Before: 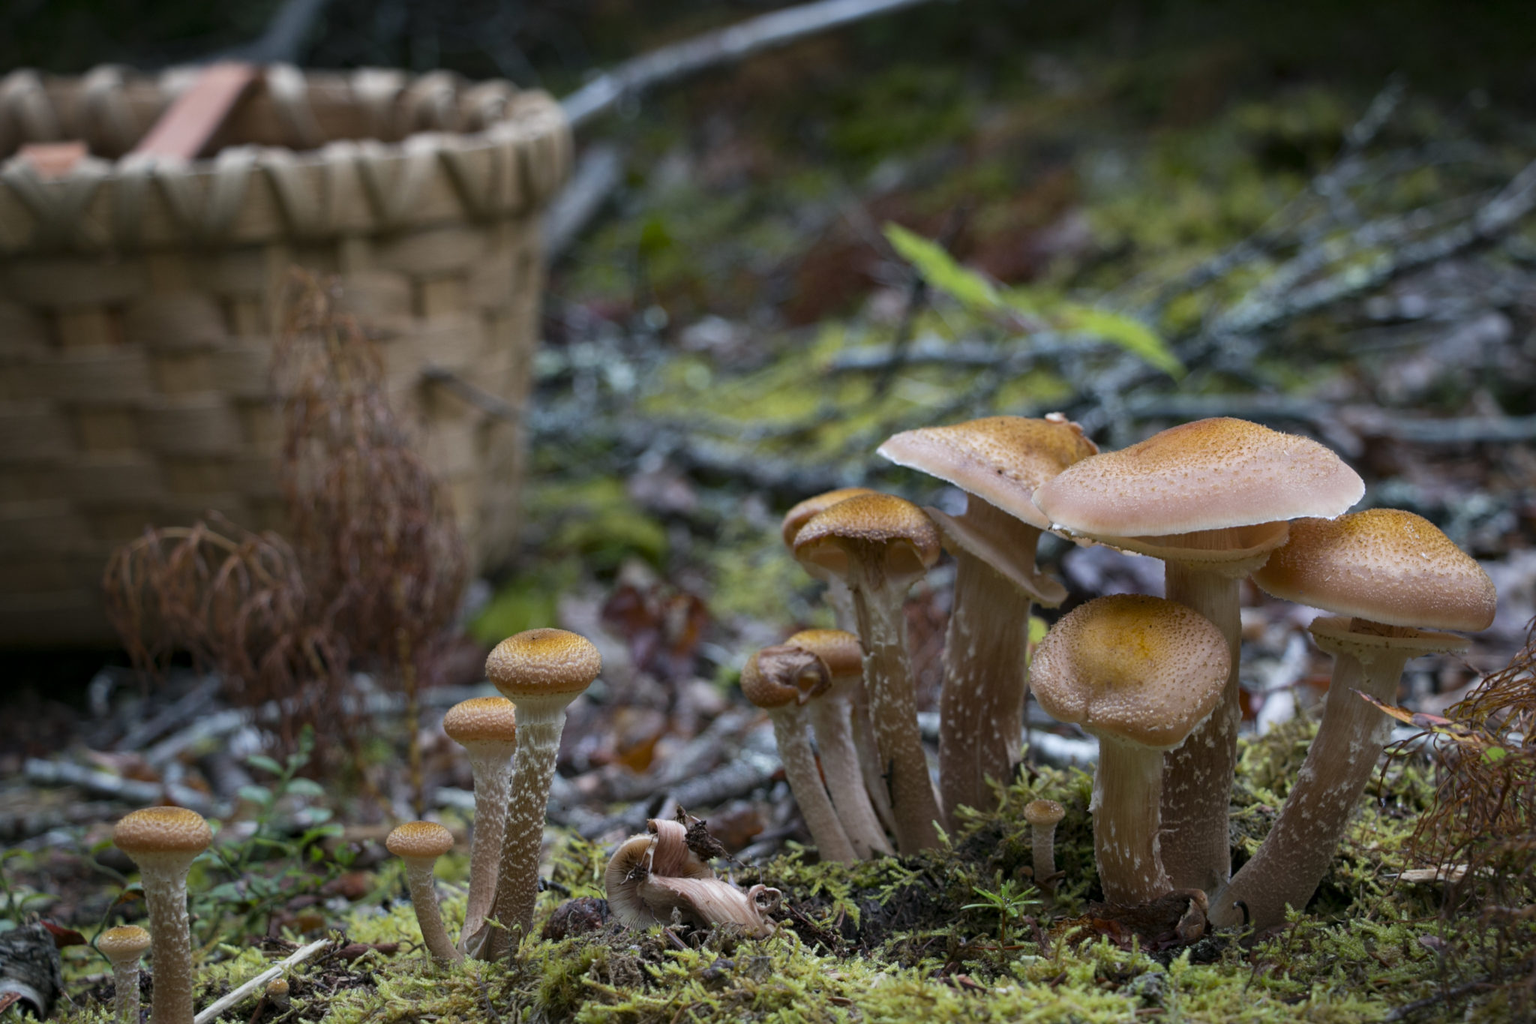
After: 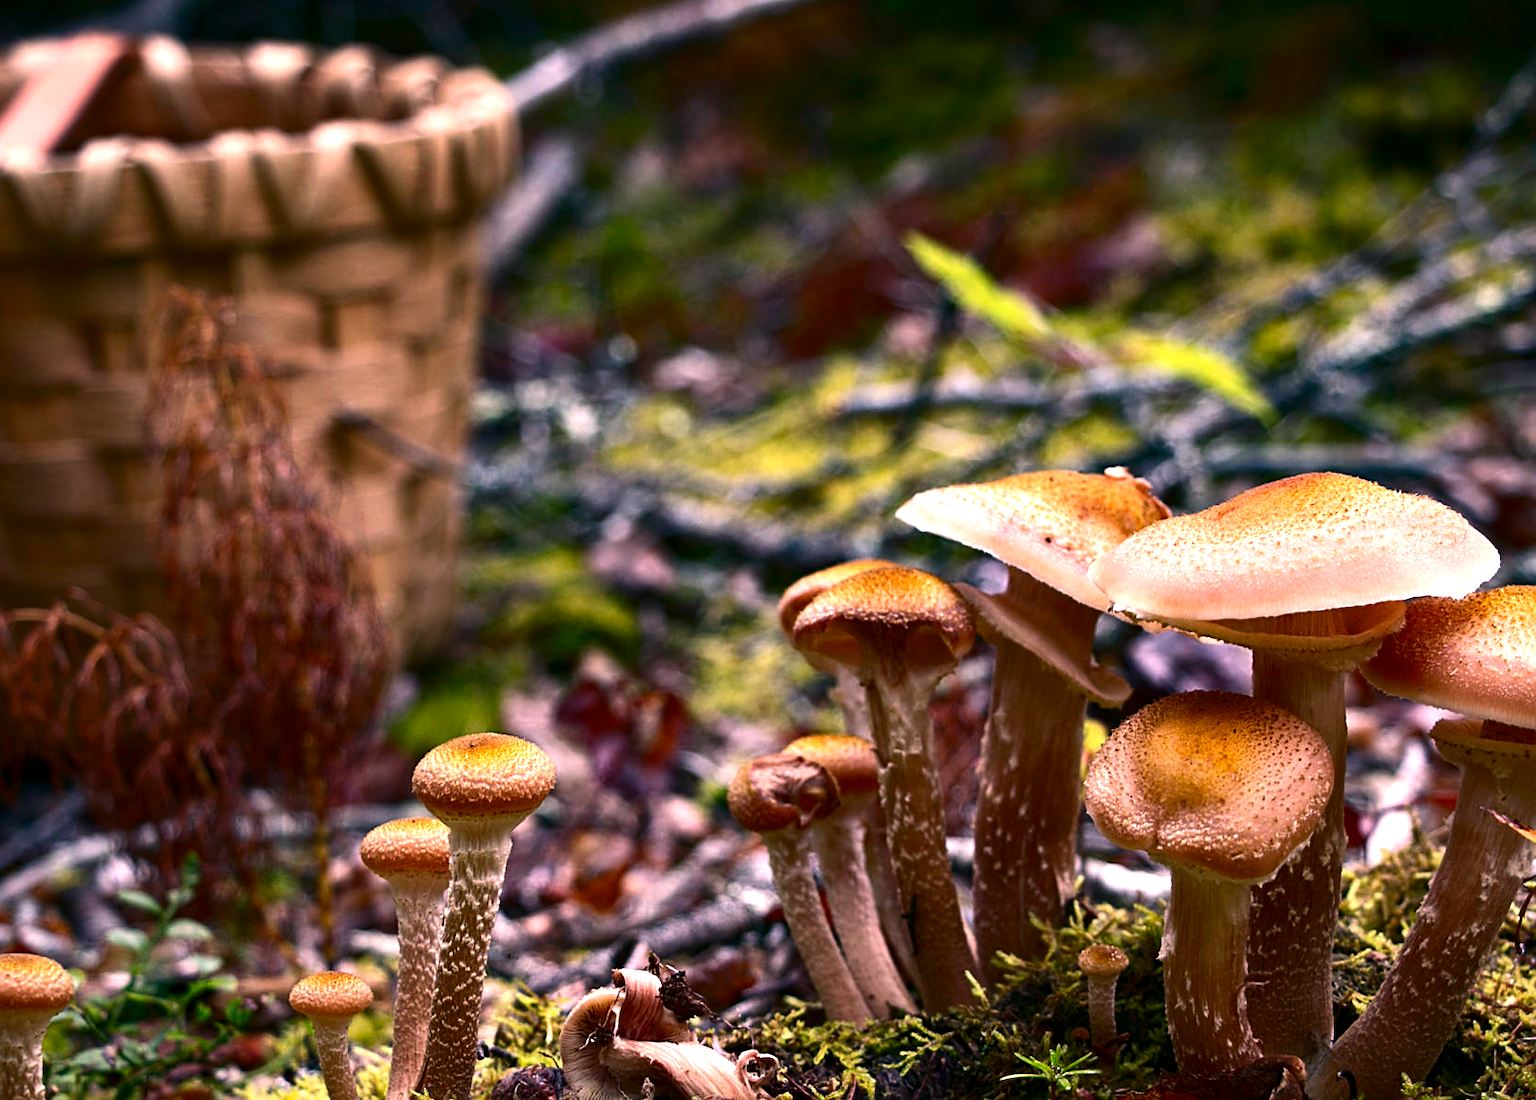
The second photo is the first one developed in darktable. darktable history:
contrast brightness saturation: contrast 0.13, brightness -0.24, saturation 0.14
sharpen: on, module defaults
color balance rgb: shadows lift › chroma 1%, shadows lift › hue 28.8°, power › hue 60°, highlights gain › chroma 1%, highlights gain › hue 60°, global offset › luminance 0.25%, perceptual saturation grading › highlights -20%, perceptual saturation grading › shadows 20%, perceptual brilliance grading › highlights 5%, perceptual brilliance grading › shadows -10%, global vibrance 19.67%
color calibration: illuminant as shot in camera, x 0.358, y 0.373, temperature 4628.91 K
white balance: red 1.009, blue 0.985
color correction: highlights a* 21.88, highlights b* 22.25
exposure: black level correction 0, exposure 1 EV, compensate exposure bias true, compensate highlight preservation false
crop: left 9.929%, top 3.475%, right 9.188%, bottom 9.529%
